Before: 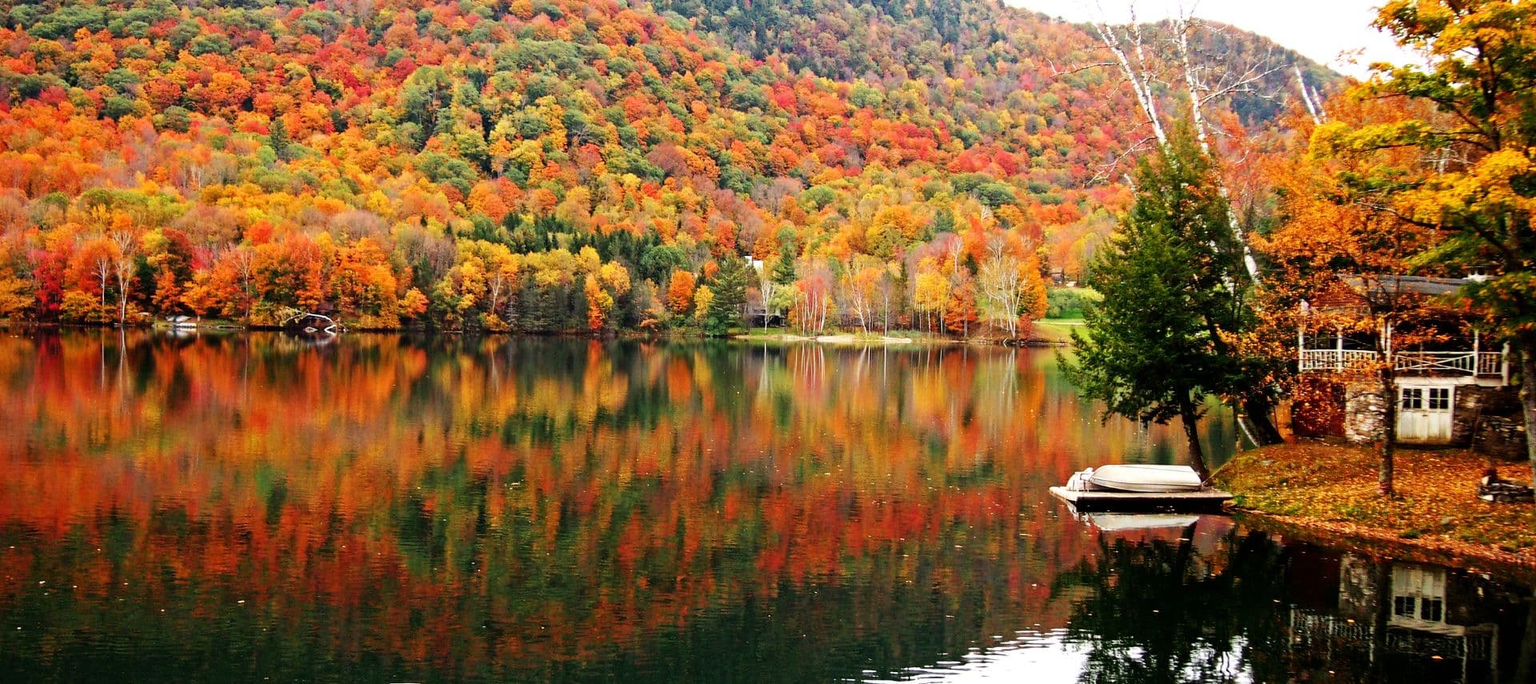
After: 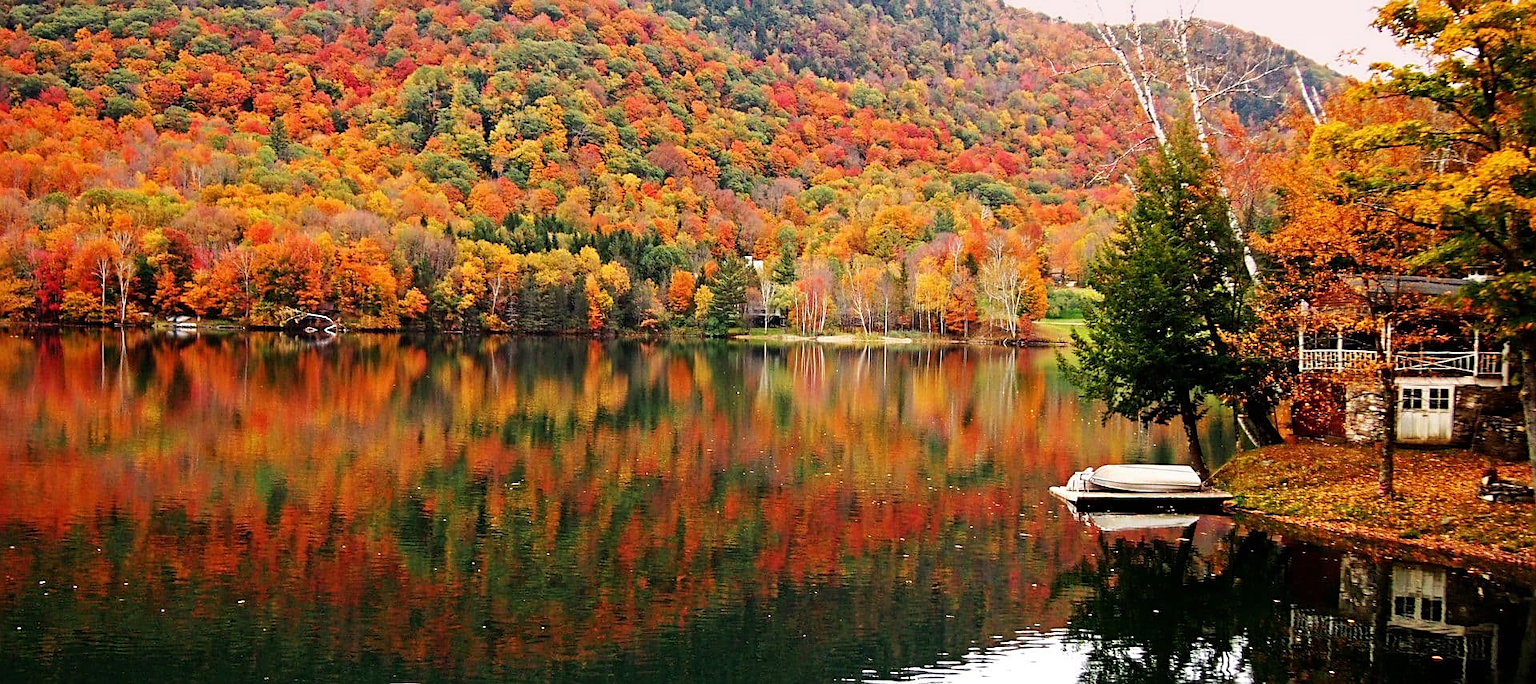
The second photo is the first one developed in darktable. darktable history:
graduated density: density 0.38 EV, hardness 21%, rotation -6.11°, saturation 32%
sharpen: on, module defaults
